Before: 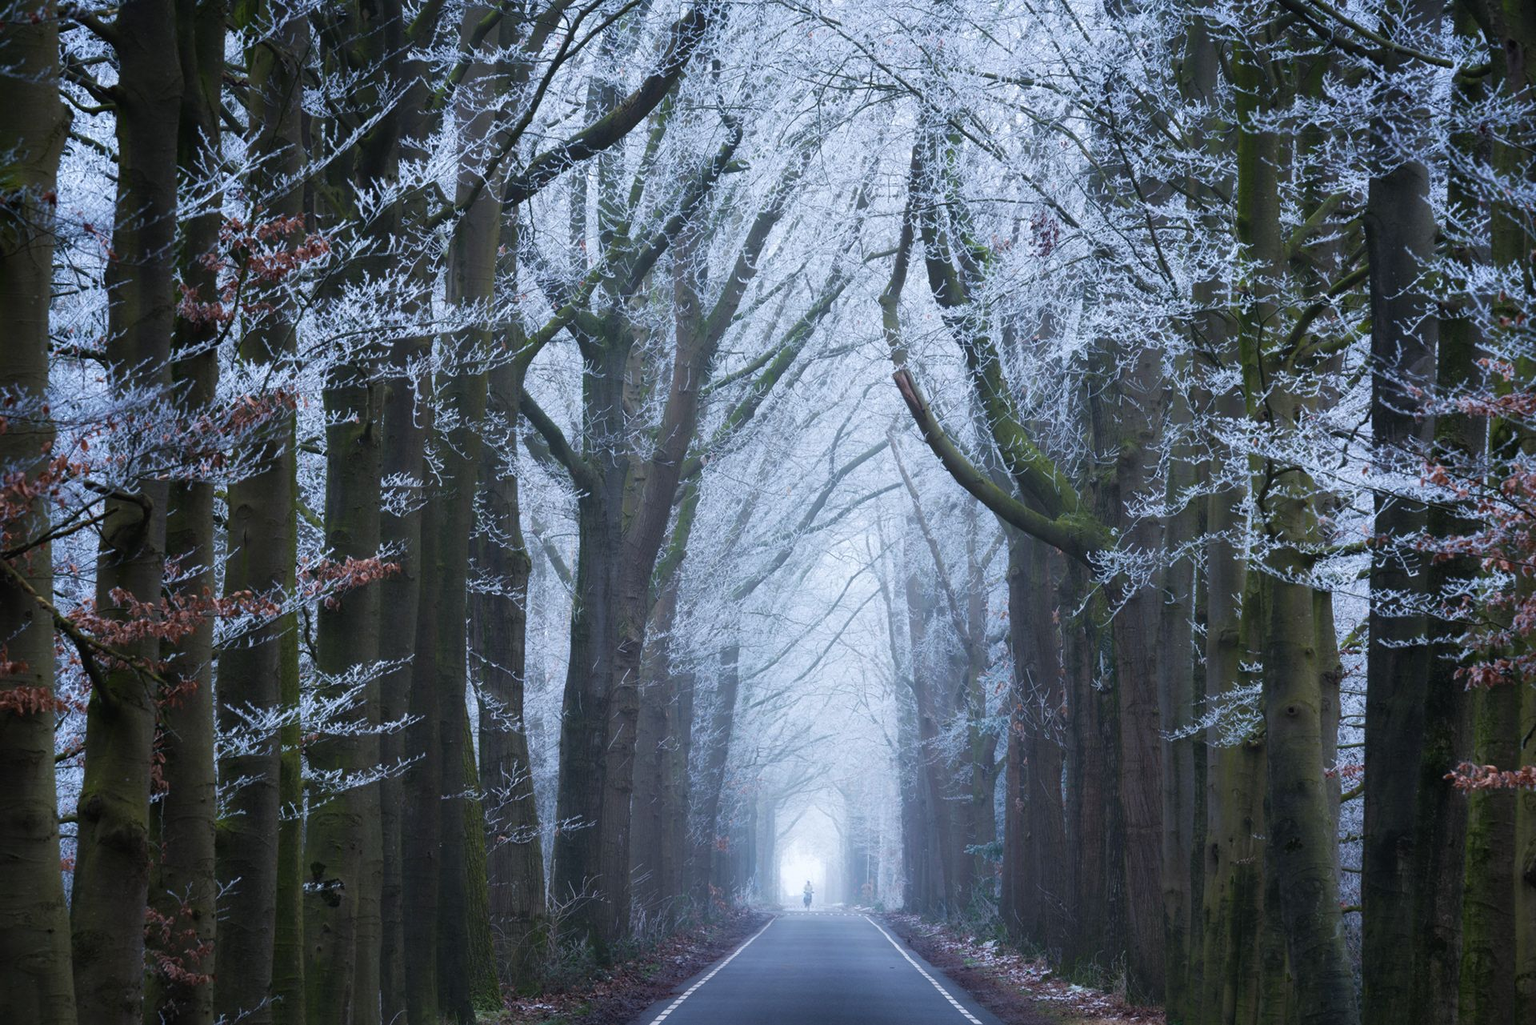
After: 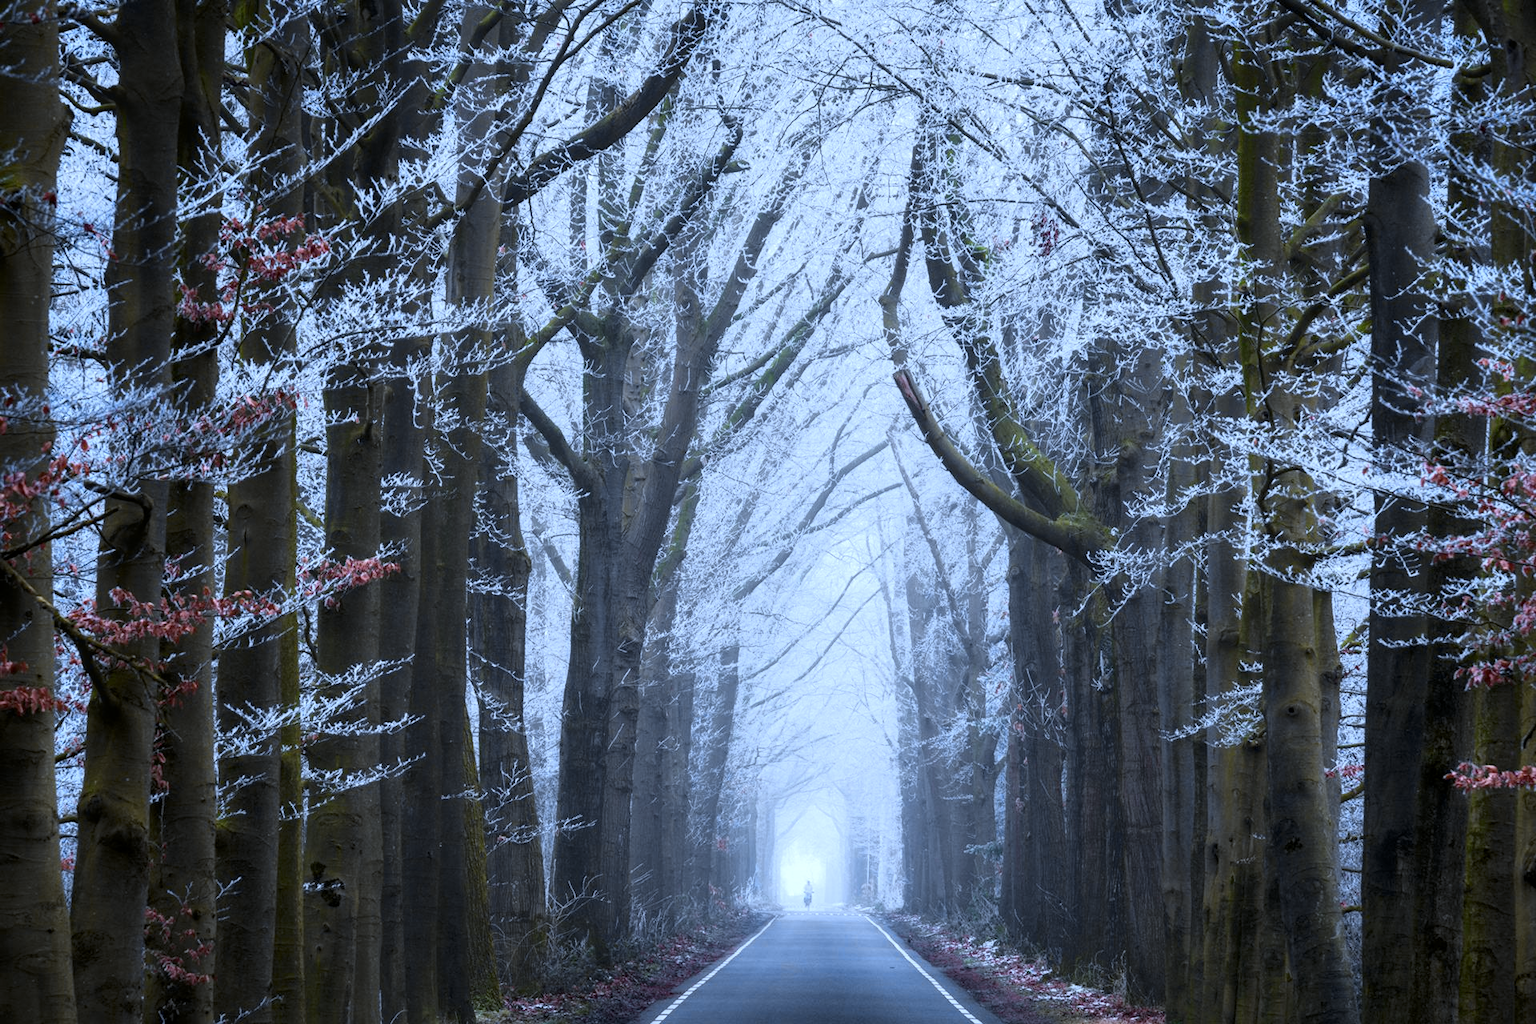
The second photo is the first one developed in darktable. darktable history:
tone curve: curves: ch0 [(0, 0.006) (0.037, 0.022) (0.123, 0.105) (0.19, 0.173) (0.277, 0.279) (0.474, 0.517) (0.597, 0.662) (0.687, 0.774) (0.855, 0.891) (1, 0.982)]; ch1 [(0, 0) (0.243, 0.245) (0.422, 0.415) (0.493, 0.498) (0.508, 0.503) (0.531, 0.55) (0.551, 0.582) (0.626, 0.672) (0.694, 0.732) (1, 1)]; ch2 [(0, 0) (0.249, 0.216) (0.356, 0.329) (0.424, 0.442) (0.476, 0.477) (0.498, 0.503) (0.517, 0.524) (0.532, 0.547) (0.562, 0.592) (0.614, 0.657) (0.706, 0.748) (0.808, 0.809) (0.991, 0.968)], color space Lab, independent channels, preserve colors none
local contrast: on, module defaults
color correction: highlights a* -2.05, highlights b* -18.27
